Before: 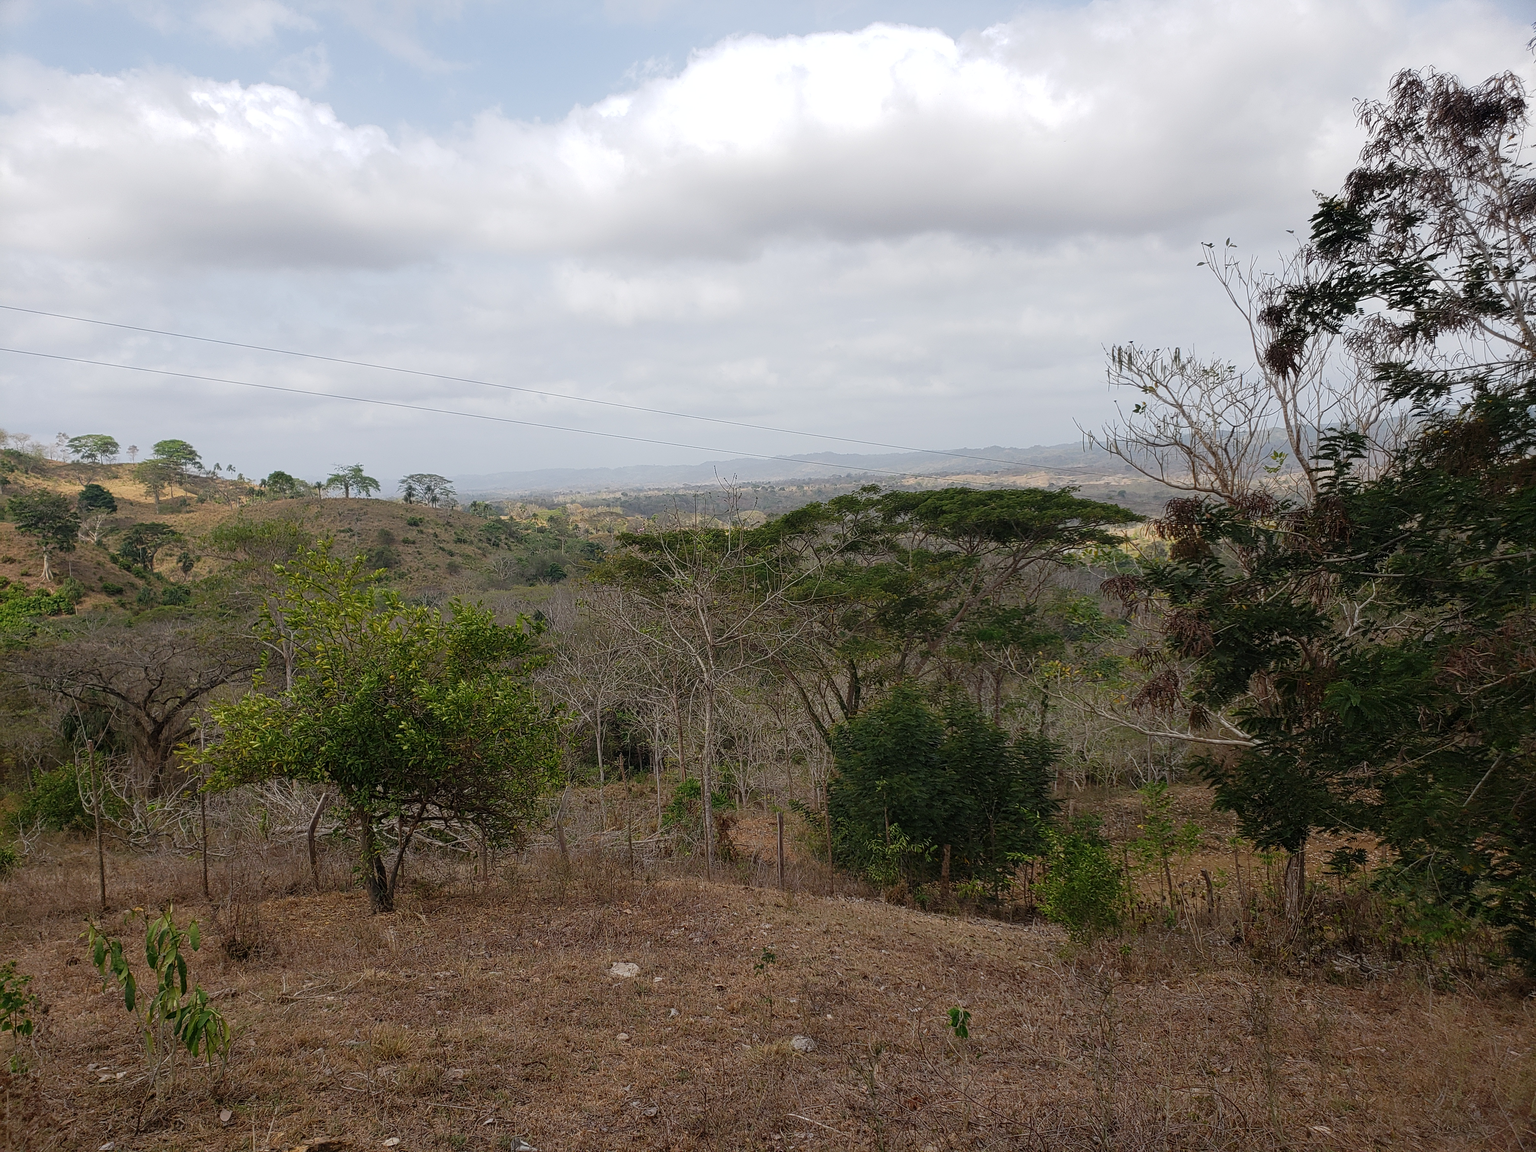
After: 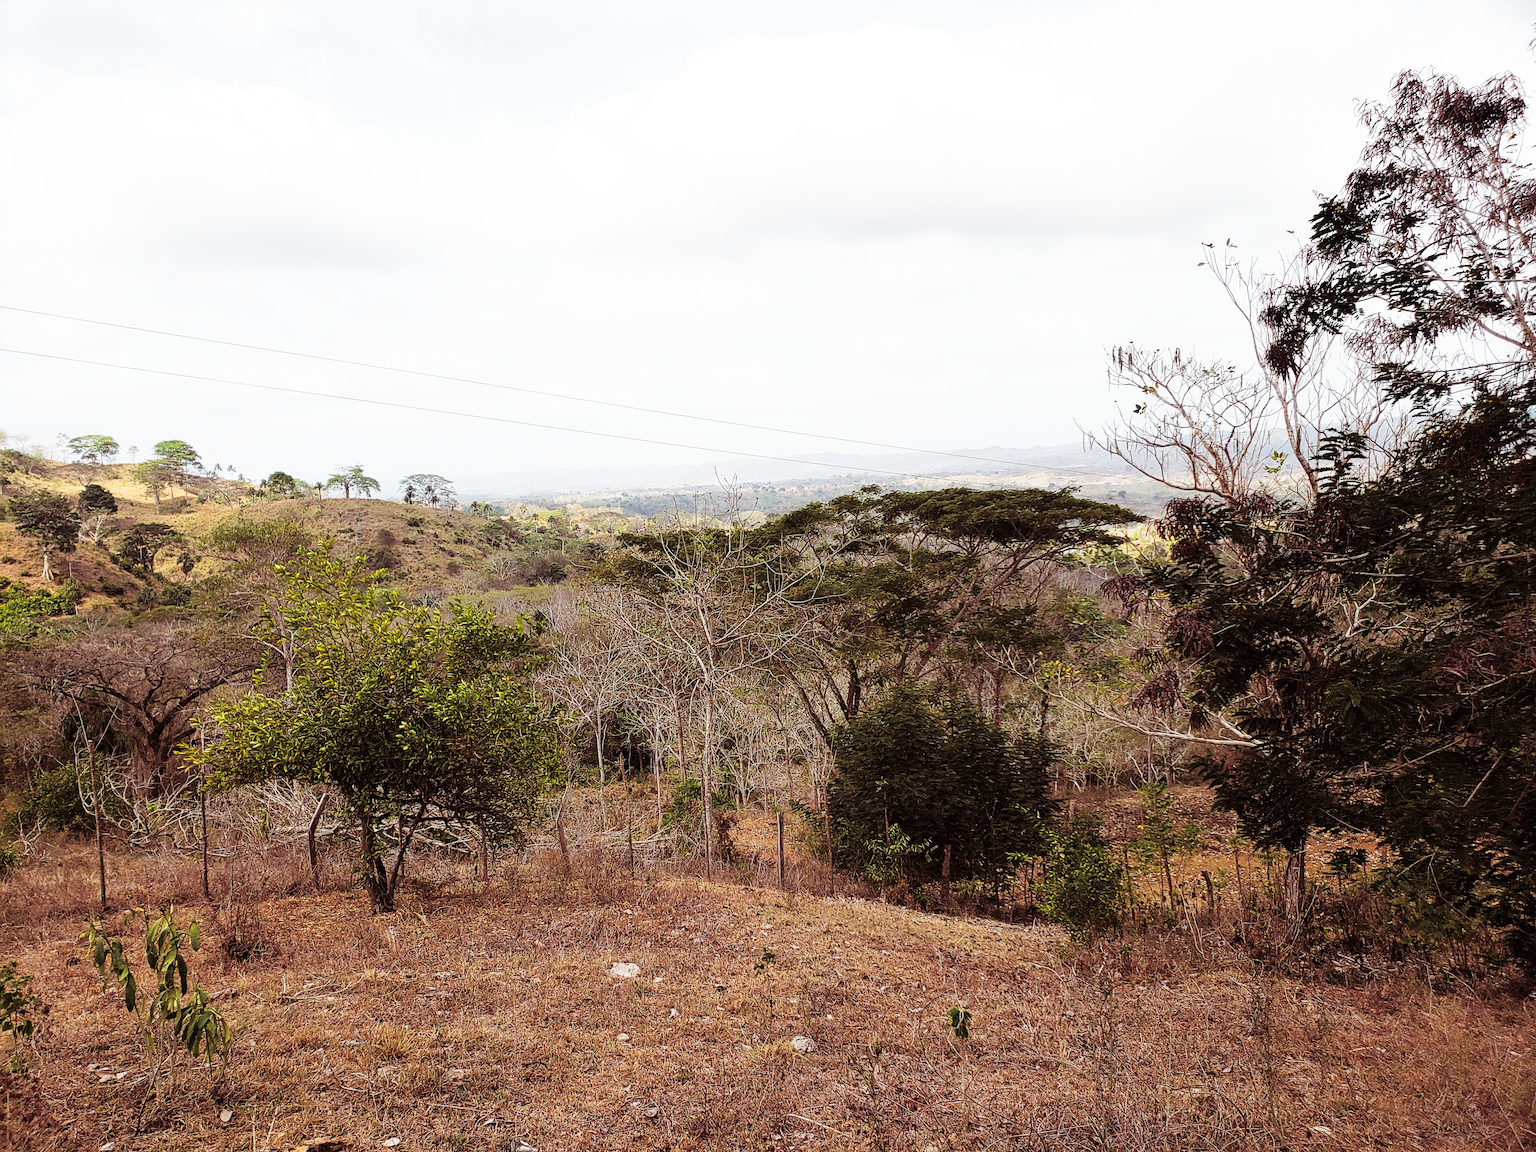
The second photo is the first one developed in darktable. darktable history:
split-toning: shadows › saturation 0.41, highlights › saturation 0, compress 33.55%
color balance rgb: perceptual saturation grading › global saturation 10%, global vibrance 10%
base curve: curves: ch0 [(0, 0) (0.007, 0.004) (0.027, 0.03) (0.046, 0.07) (0.207, 0.54) (0.442, 0.872) (0.673, 0.972) (1, 1)], preserve colors none
